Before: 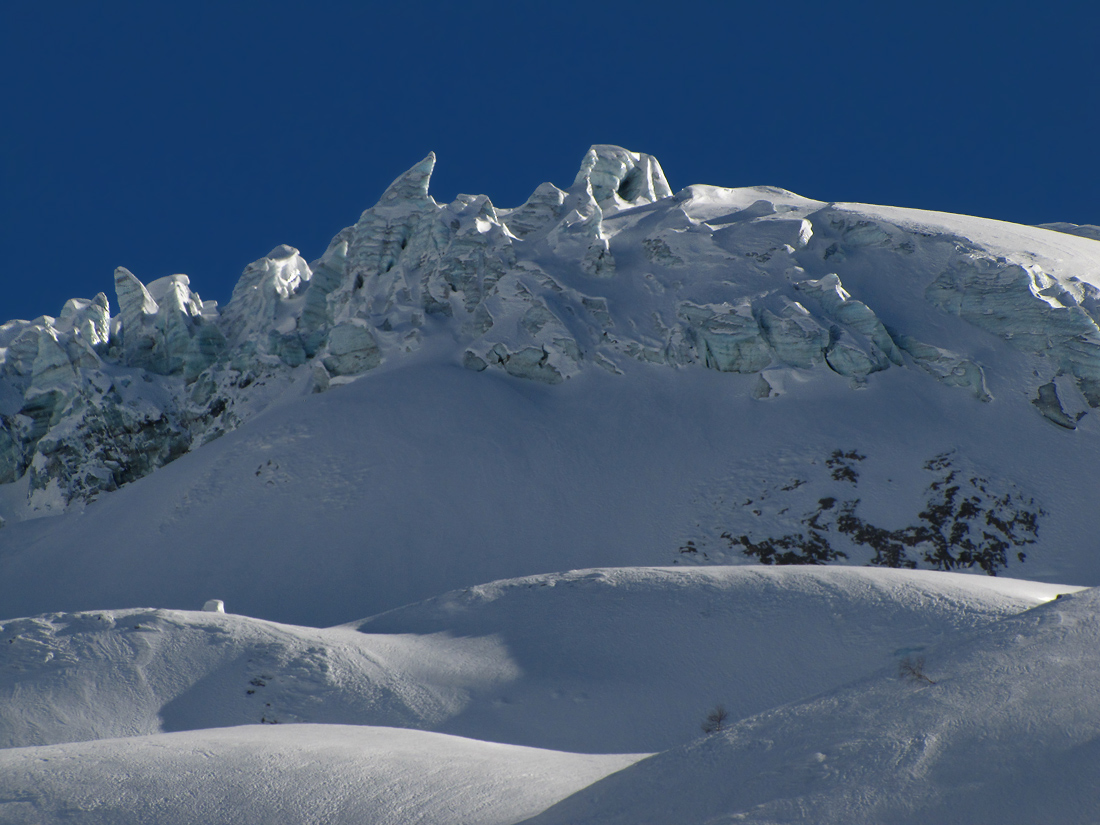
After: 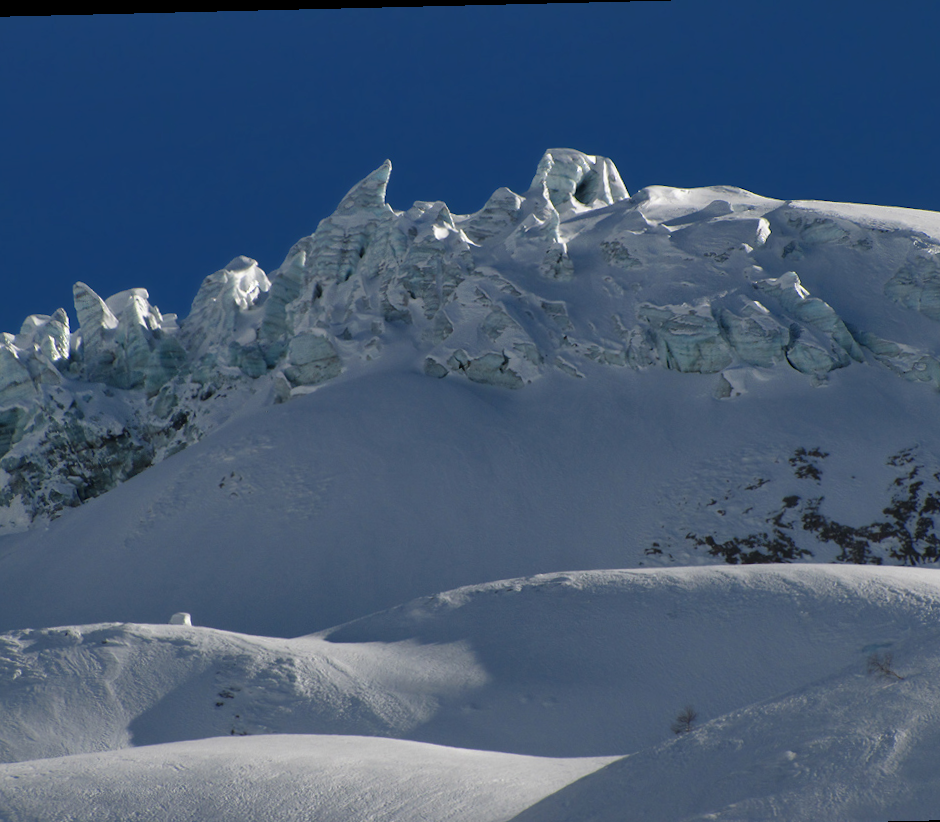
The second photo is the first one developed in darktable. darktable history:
shadows and highlights: radius 109, shadows 24.01, highlights -59.3, low approximation 0.01, soften with gaussian
crop and rotate: angle 1.39°, left 4.345%, top 0.964%, right 11.685%, bottom 2.399%
